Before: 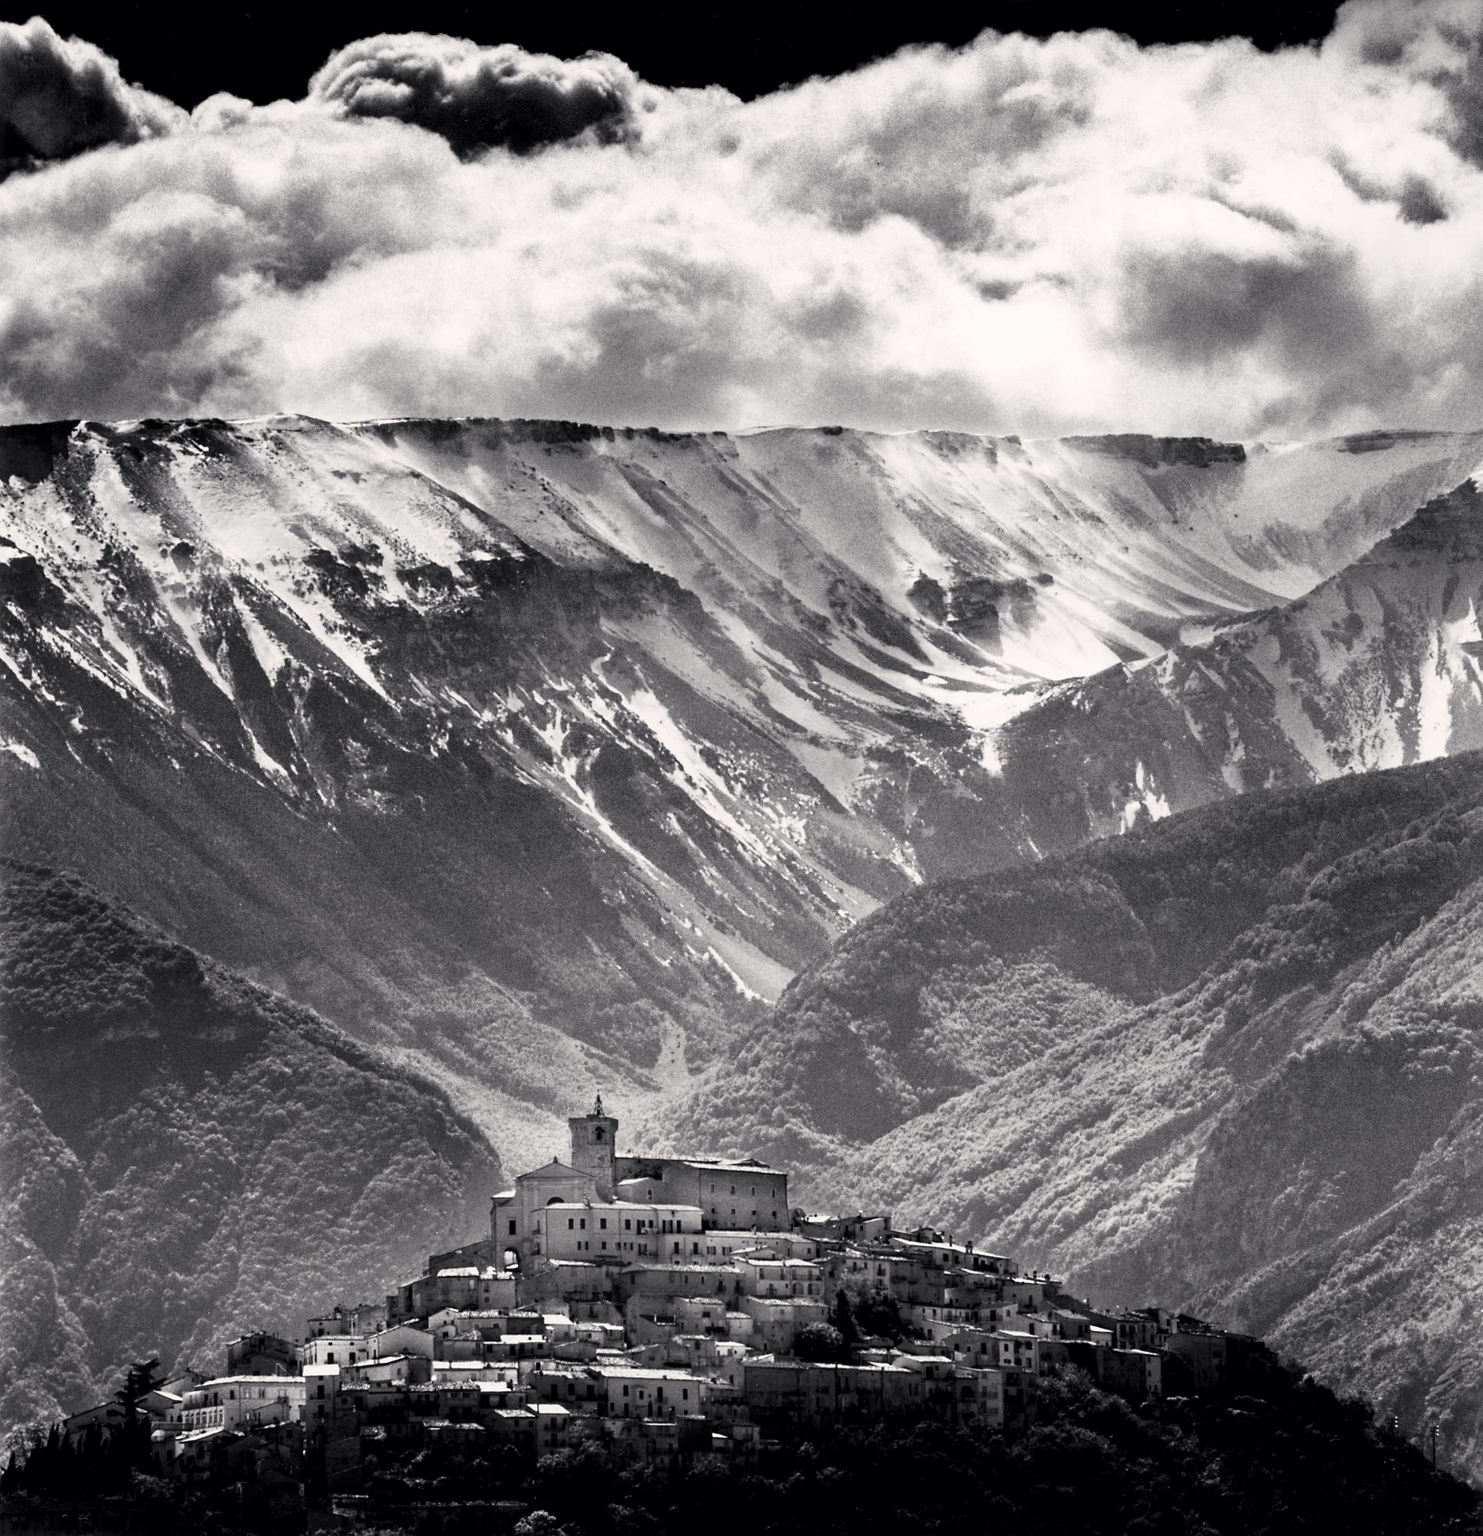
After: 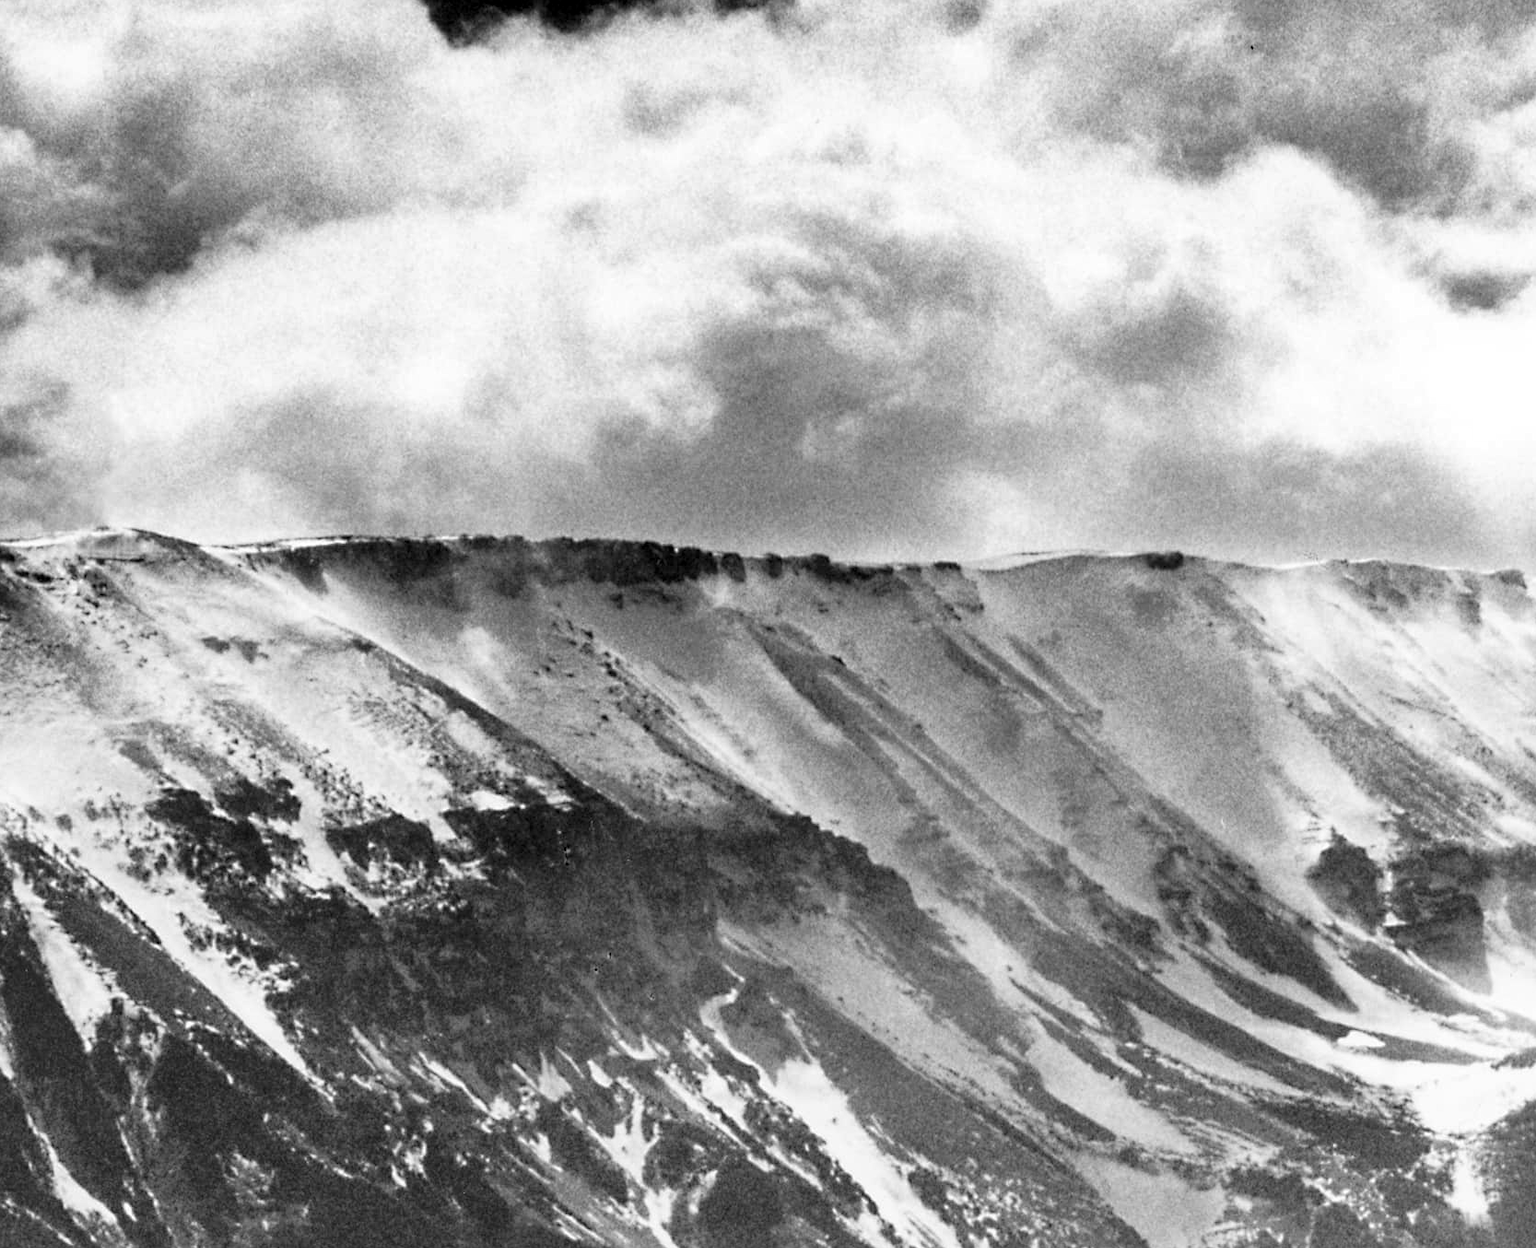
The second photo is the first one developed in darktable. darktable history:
monochrome: on, module defaults
local contrast: highlights 100%, shadows 100%, detail 120%, midtone range 0.2
crop: left 15.306%, top 9.065%, right 30.789%, bottom 48.638%
